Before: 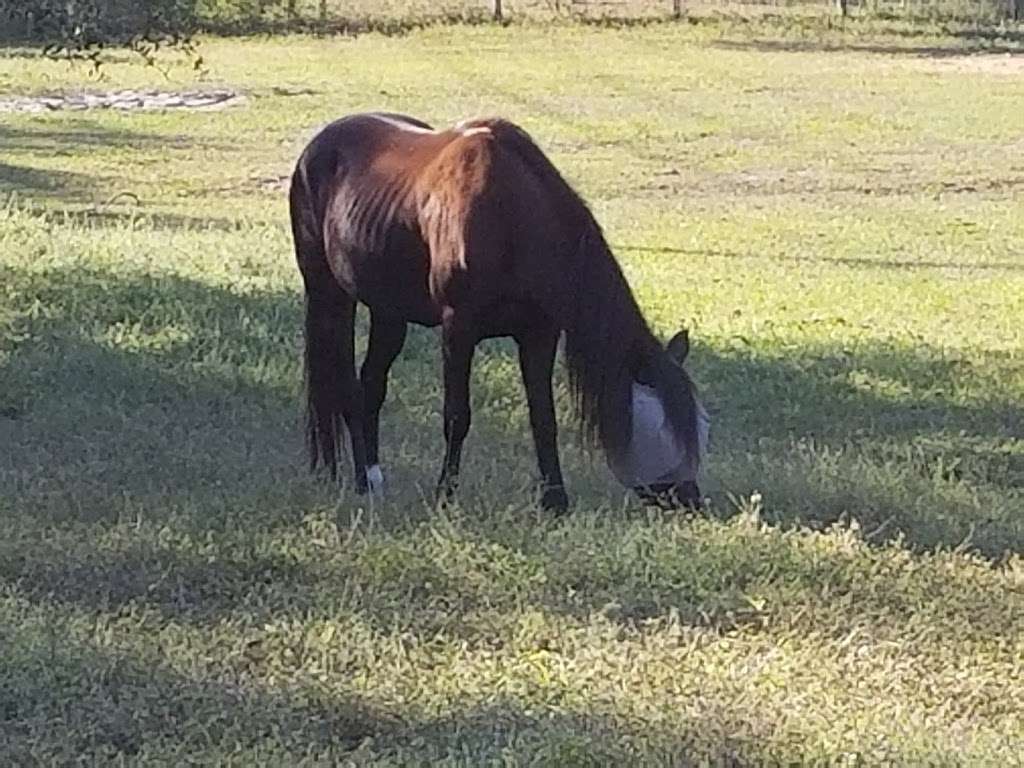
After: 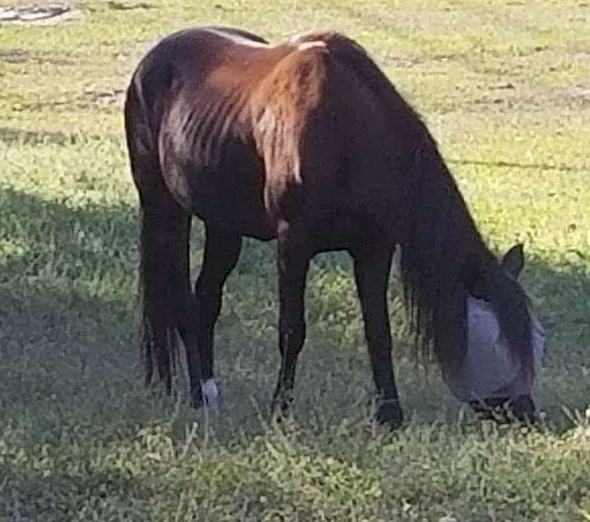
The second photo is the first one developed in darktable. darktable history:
crop: left 16.199%, top 11.198%, right 26.173%, bottom 20.773%
